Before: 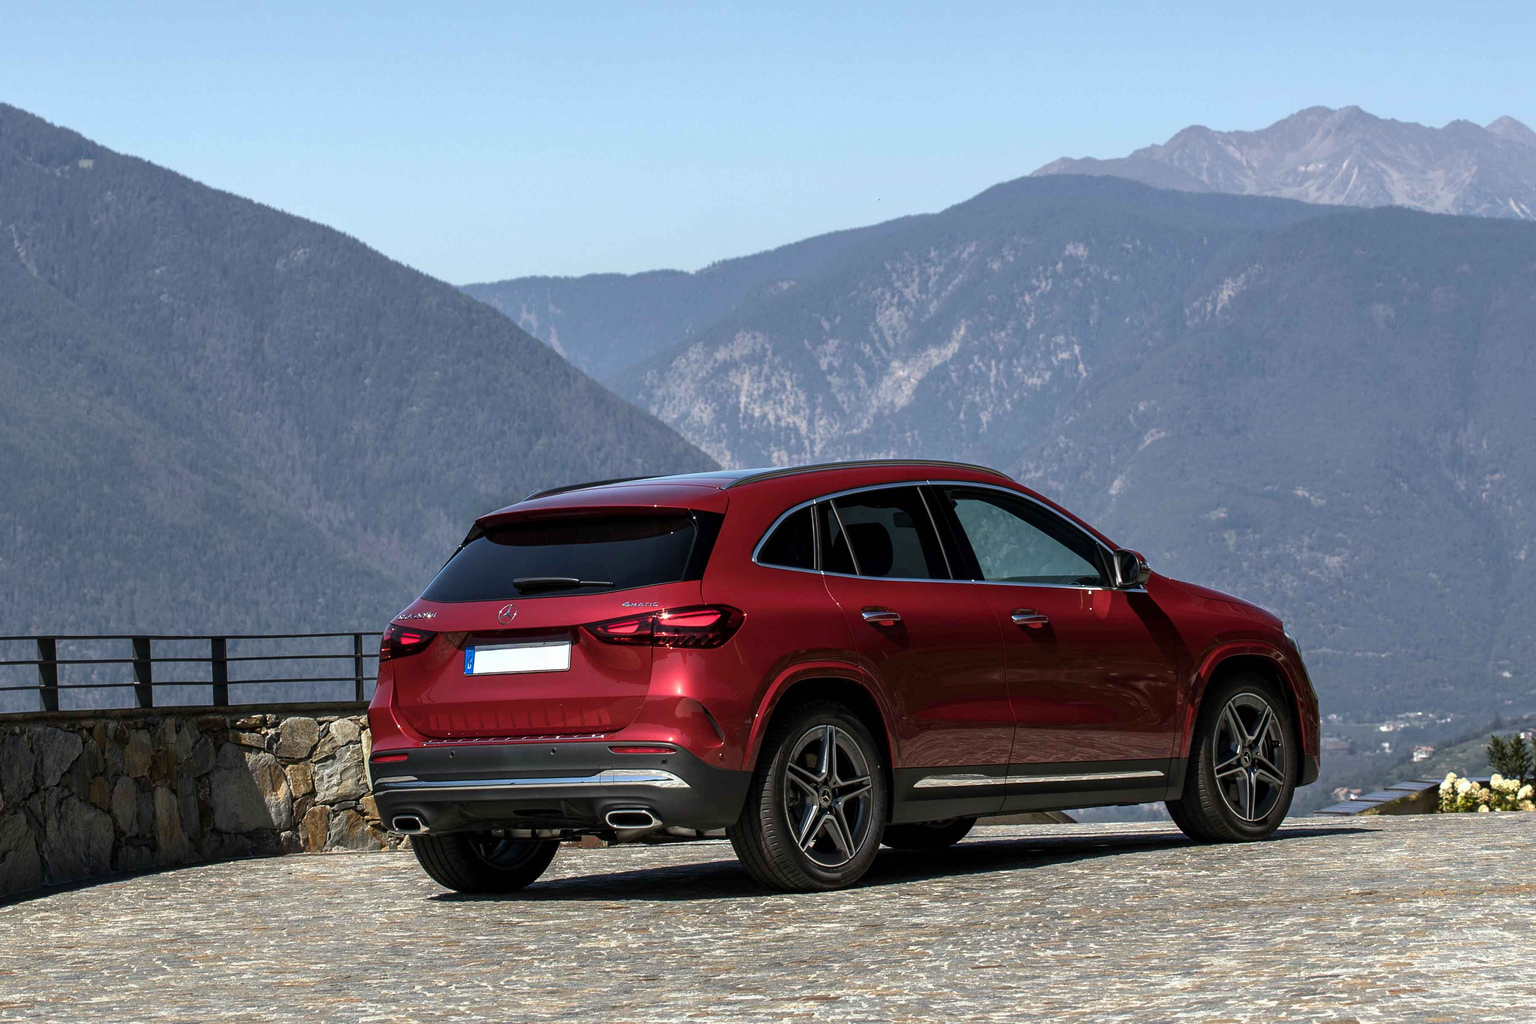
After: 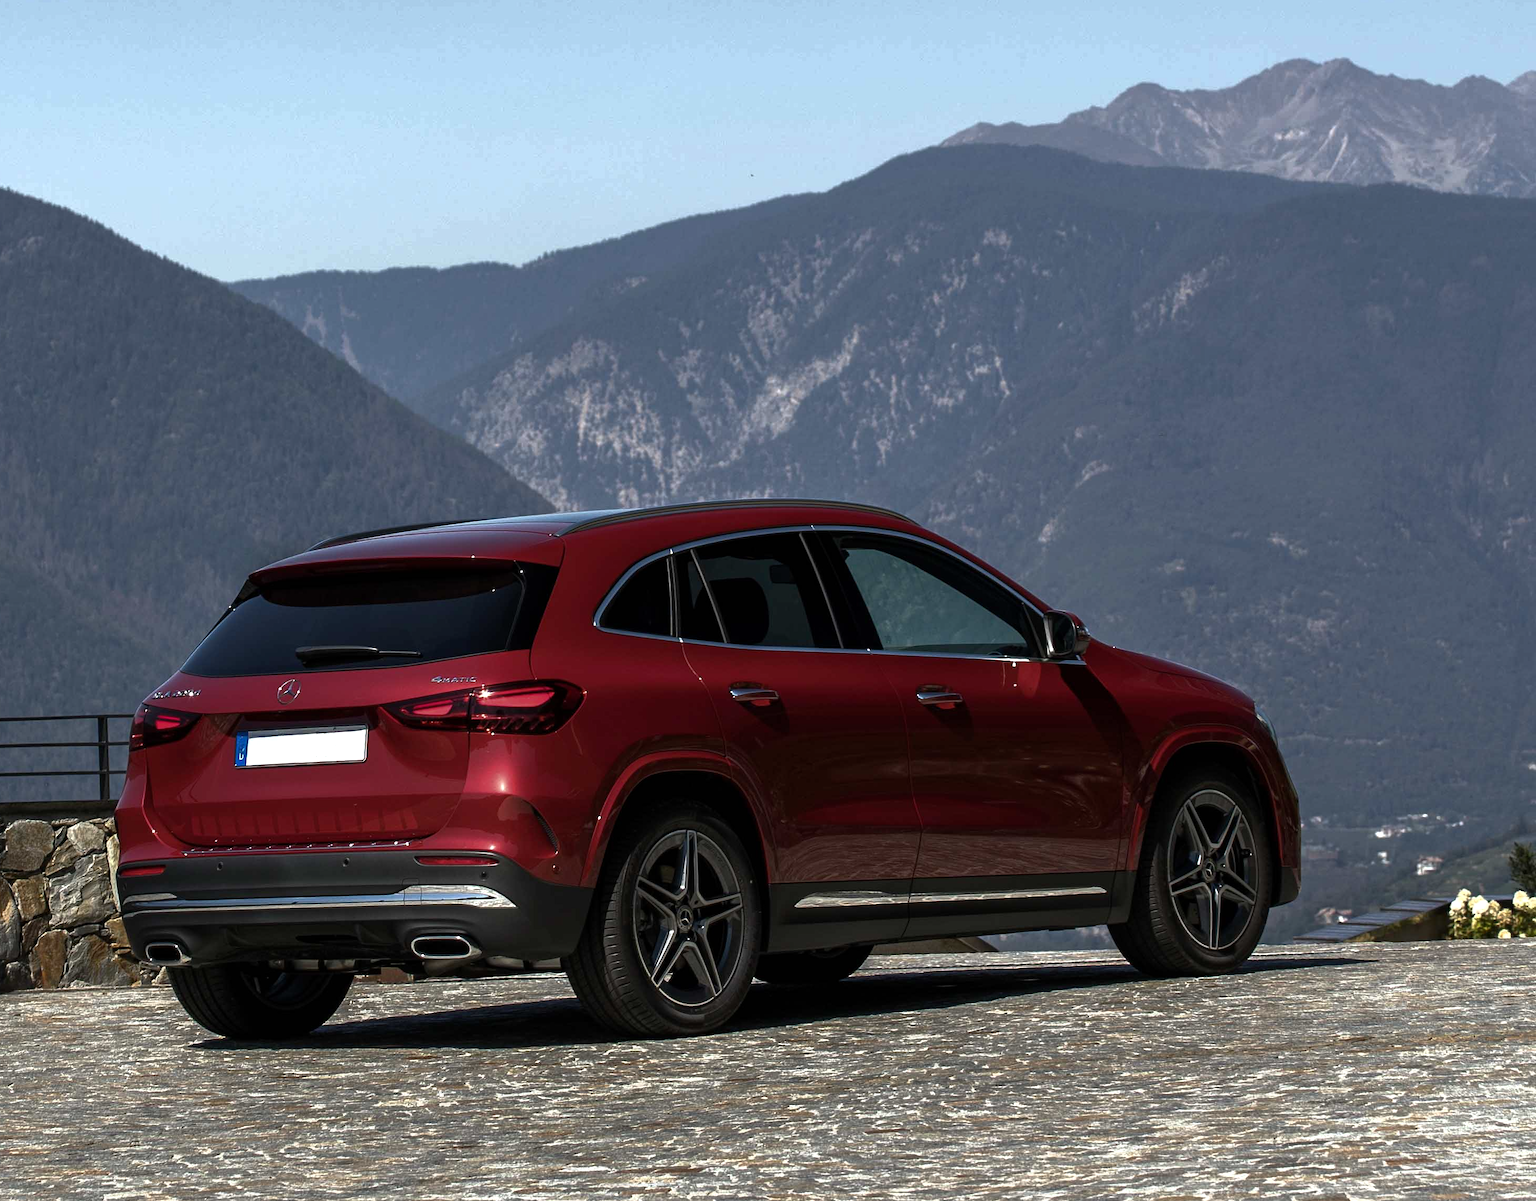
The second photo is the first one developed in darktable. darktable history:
crop and rotate: left 17.959%, top 5.771%, right 1.742%
rgb curve: curves: ch0 [(0, 0) (0.415, 0.237) (1, 1)]
exposure: exposure 0.178 EV, compensate exposure bias true, compensate highlight preservation false
